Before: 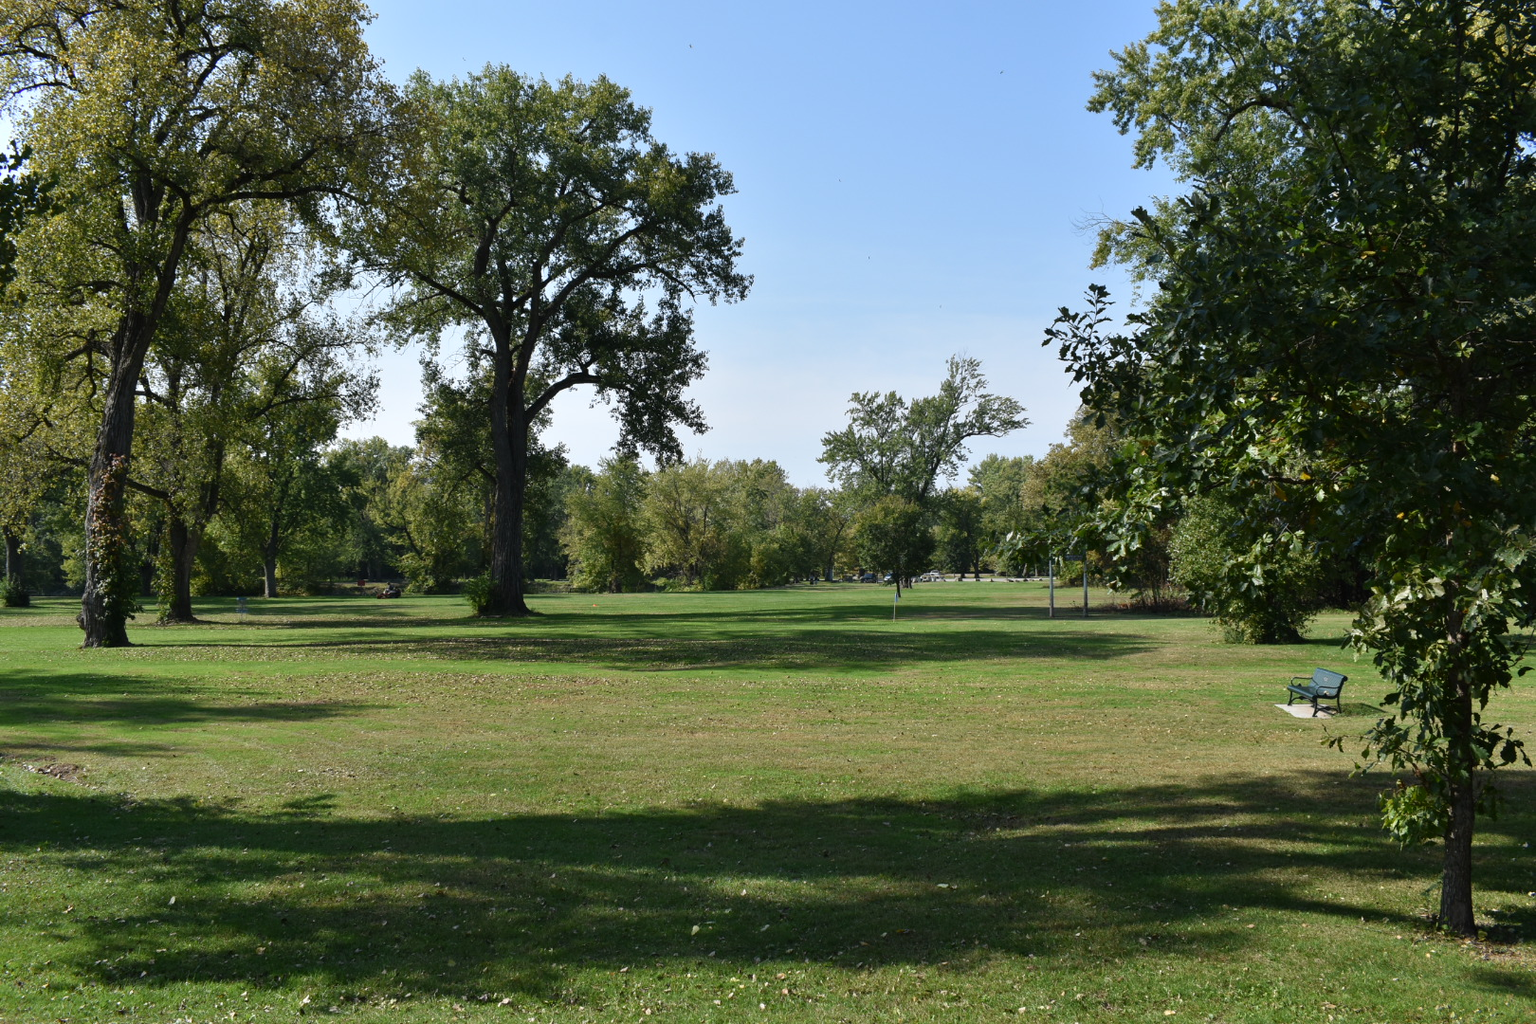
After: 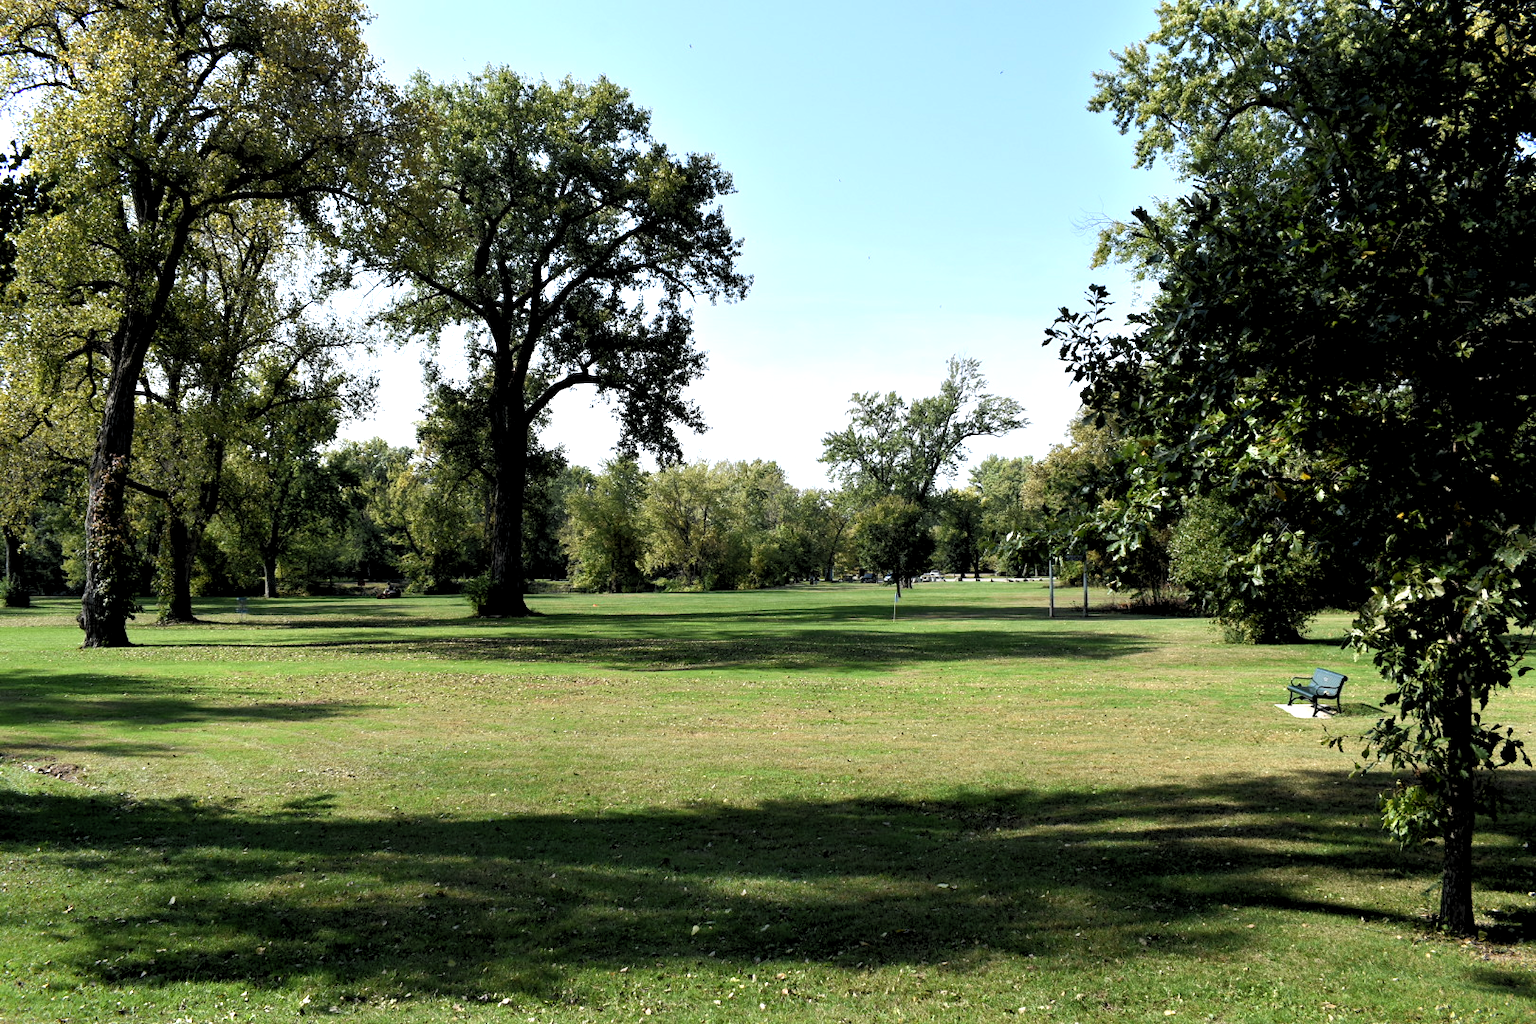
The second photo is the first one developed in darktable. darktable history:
tone equalizer: -8 EV 0.001 EV, -7 EV -0.002 EV, -6 EV 0.002 EV, -5 EV -0.03 EV, -4 EV -0.116 EV, -3 EV -0.169 EV, -2 EV 0.24 EV, -1 EV 0.702 EV, +0 EV 0.493 EV
rgb levels: levels [[0.013, 0.434, 0.89], [0, 0.5, 1], [0, 0.5, 1]]
